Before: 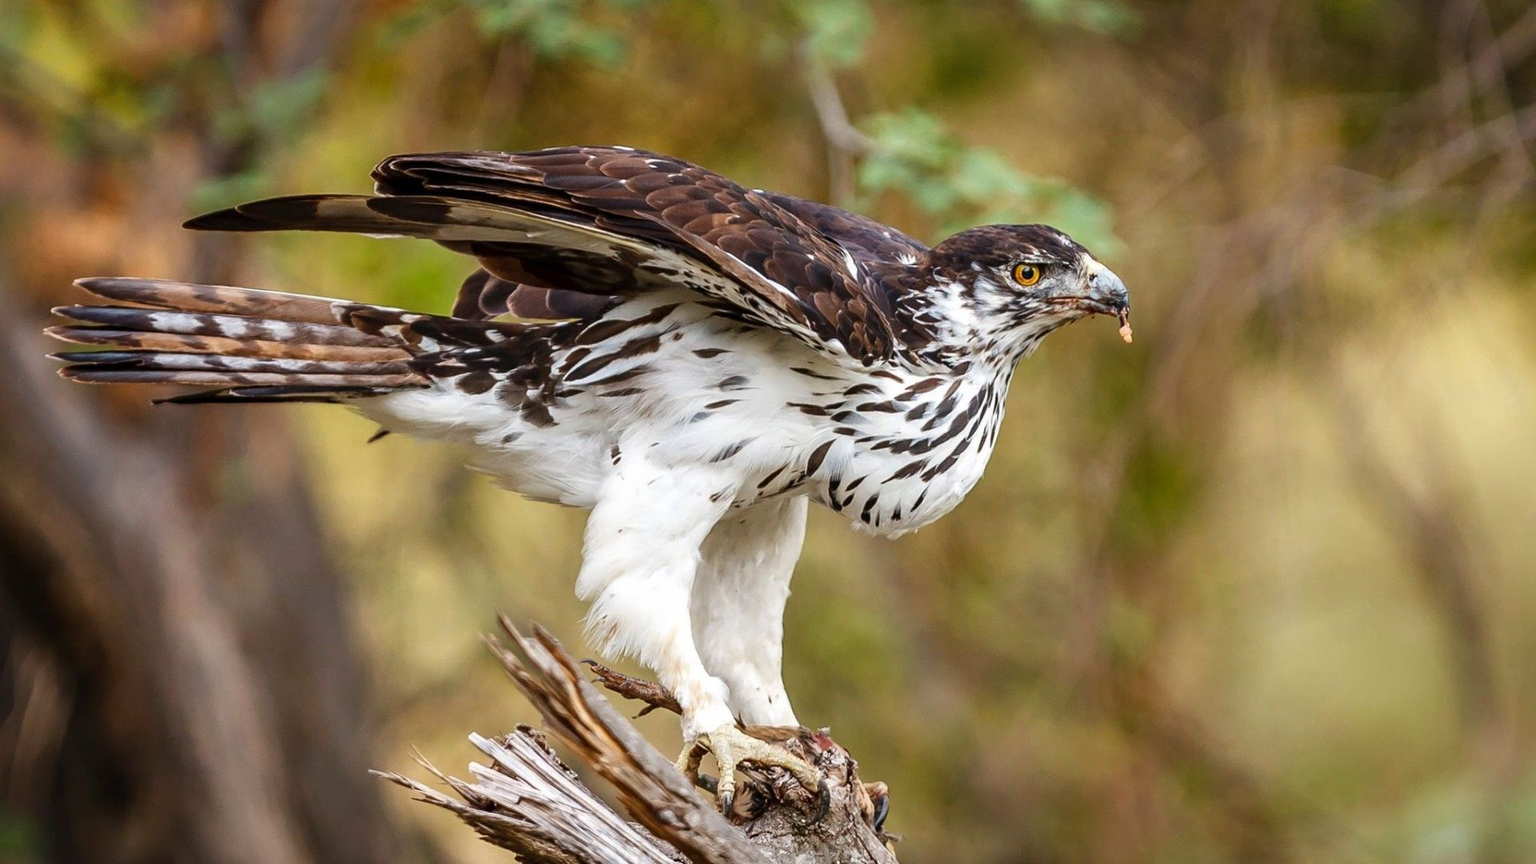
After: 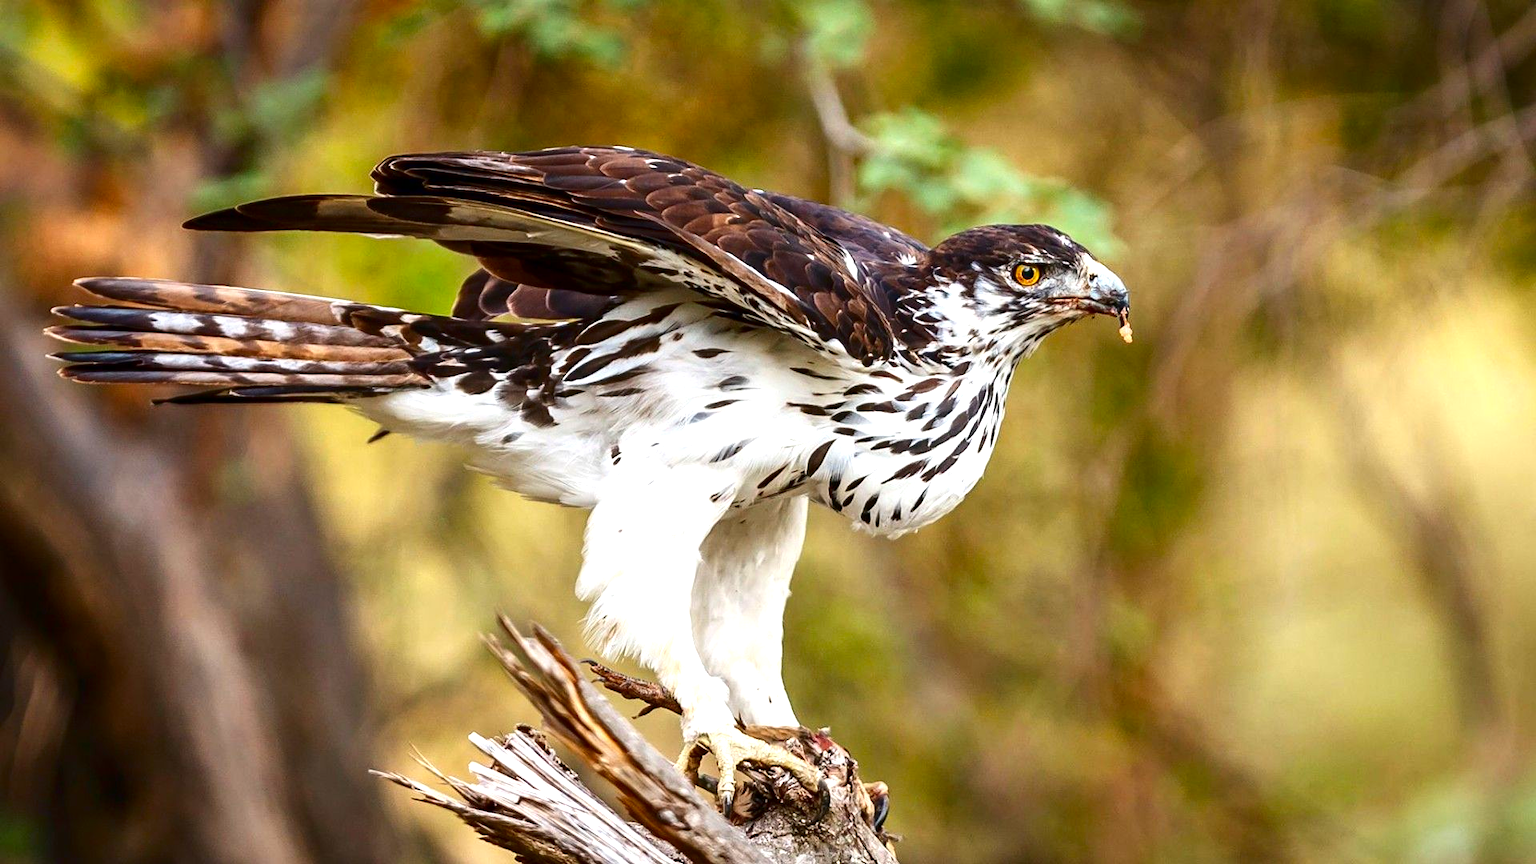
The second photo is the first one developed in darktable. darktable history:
exposure: exposure 0.603 EV, compensate exposure bias true, compensate highlight preservation false
contrast brightness saturation: contrast 0.119, brightness -0.115, saturation 0.195
